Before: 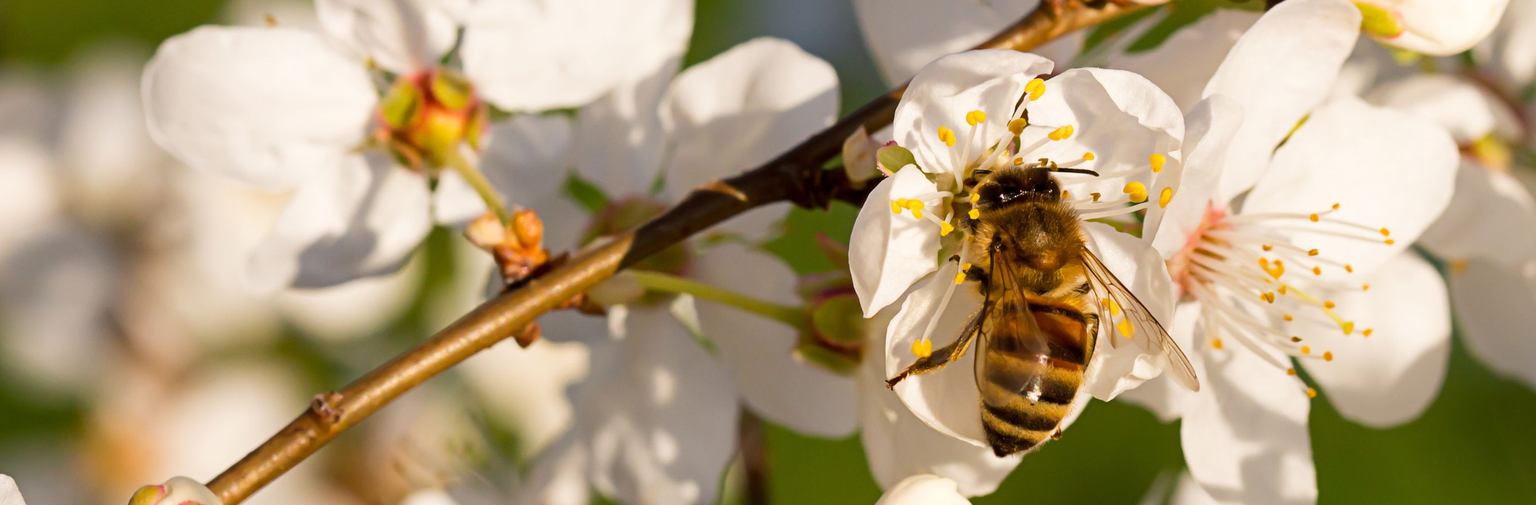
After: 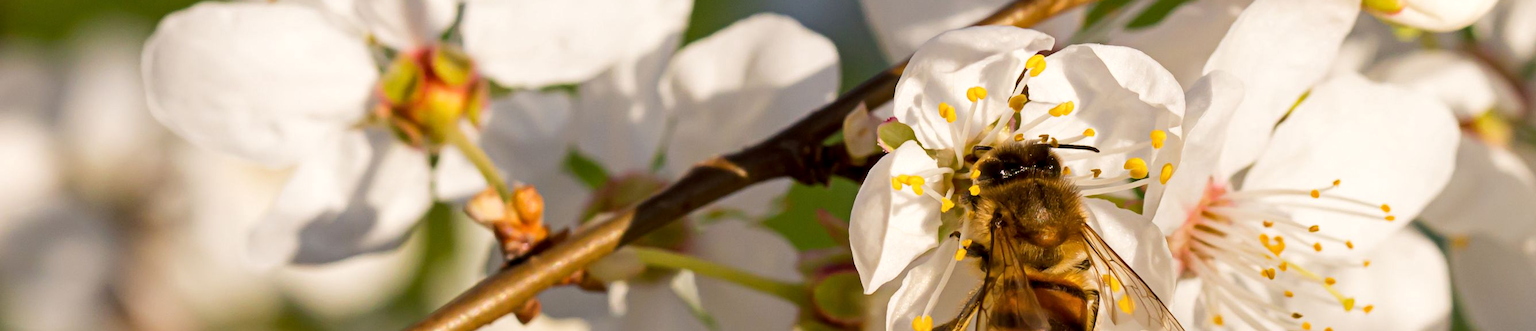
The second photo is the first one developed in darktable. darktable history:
crop and rotate: top 4.848%, bottom 29.503%
local contrast: highlights 100%, shadows 100%, detail 120%, midtone range 0.2
